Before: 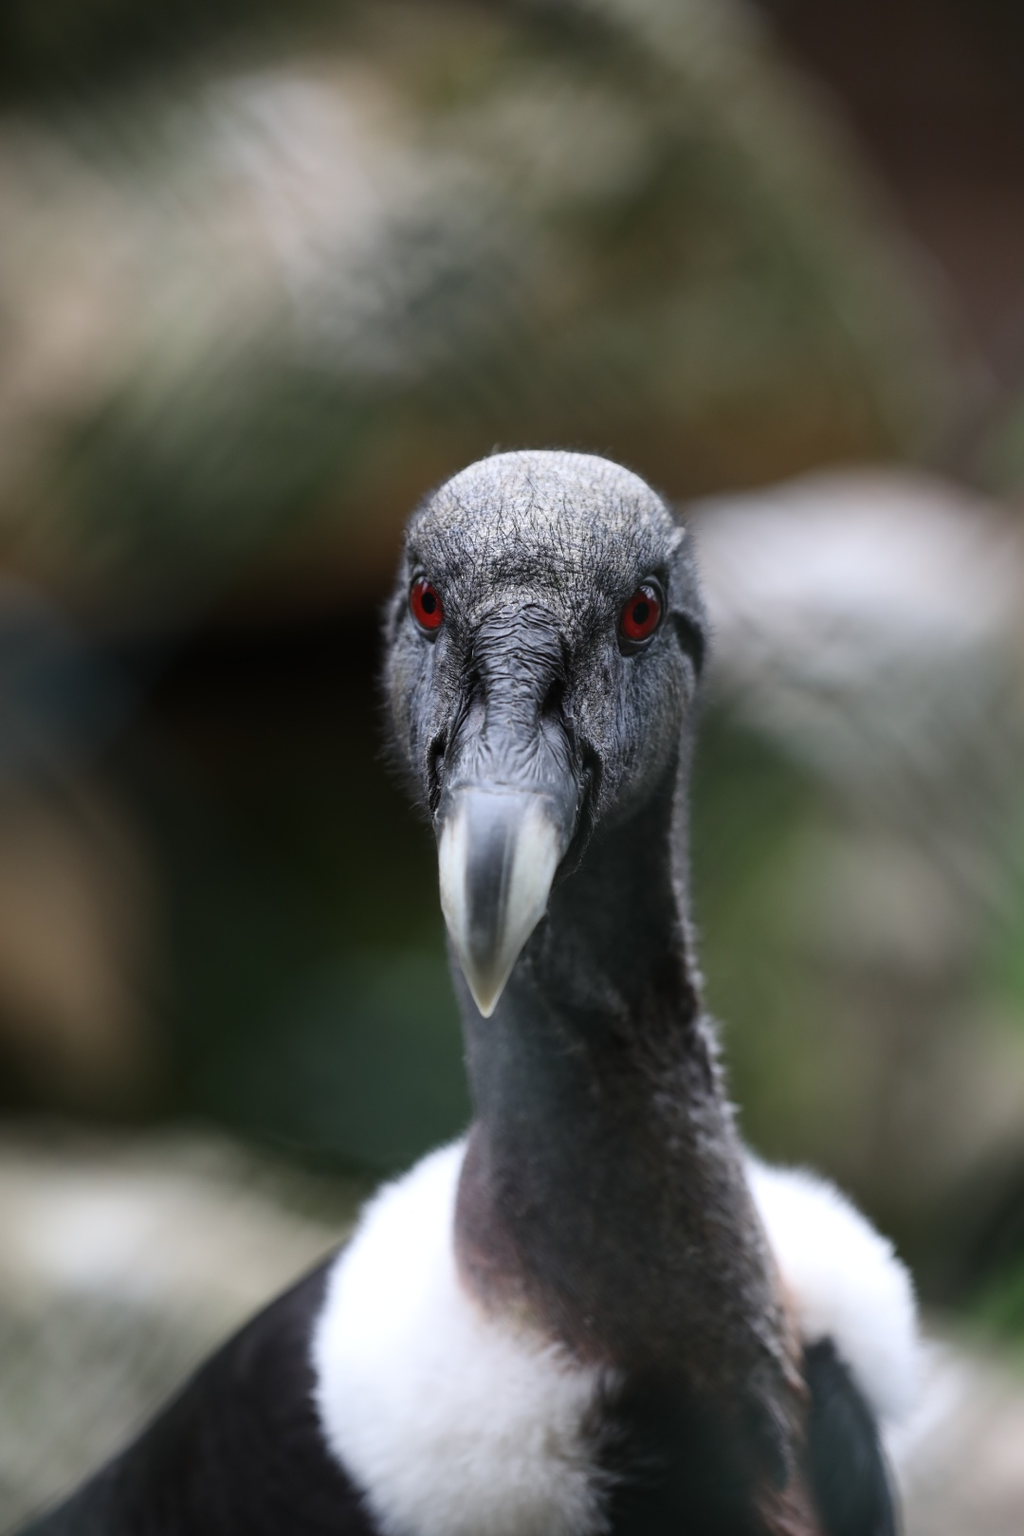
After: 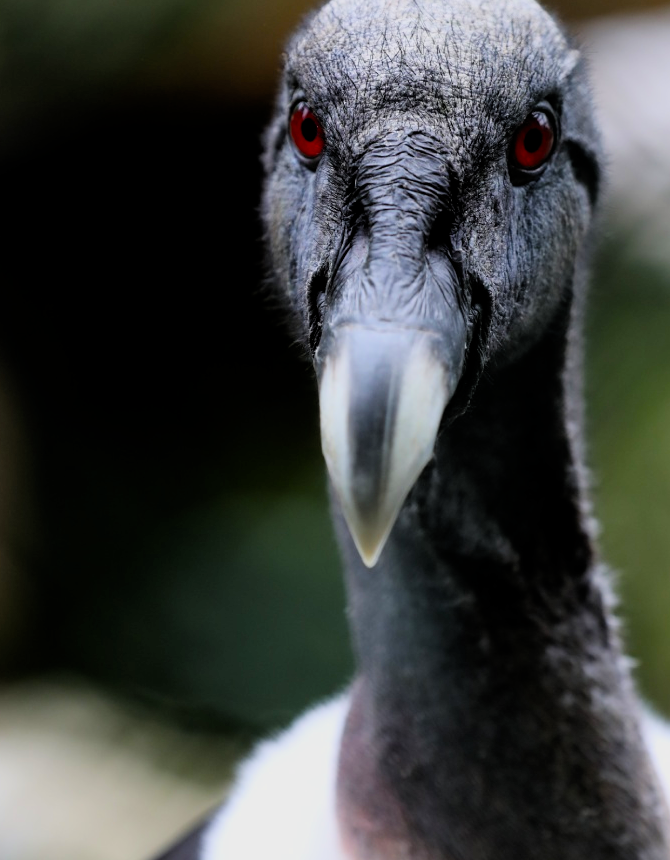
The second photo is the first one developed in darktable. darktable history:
filmic rgb: black relative exposure -7.75 EV, white relative exposure 4.4 EV, threshold 3 EV, target black luminance 0%, hardness 3.76, latitude 50.51%, contrast 1.074, highlights saturation mix 10%, shadows ↔ highlights balance -0.22%, color science v4 (2020), enable highlight reconstruction true
color balance rgb: perceptual saturation grading › global saturation 10%, global vibrance 10%
exposure: black level correction 0.001, exposure 0.3 EV, compensate highlight preservation false
crop: left 13.312%, top 31.28%, right 24.627%, bottom 15.582%
